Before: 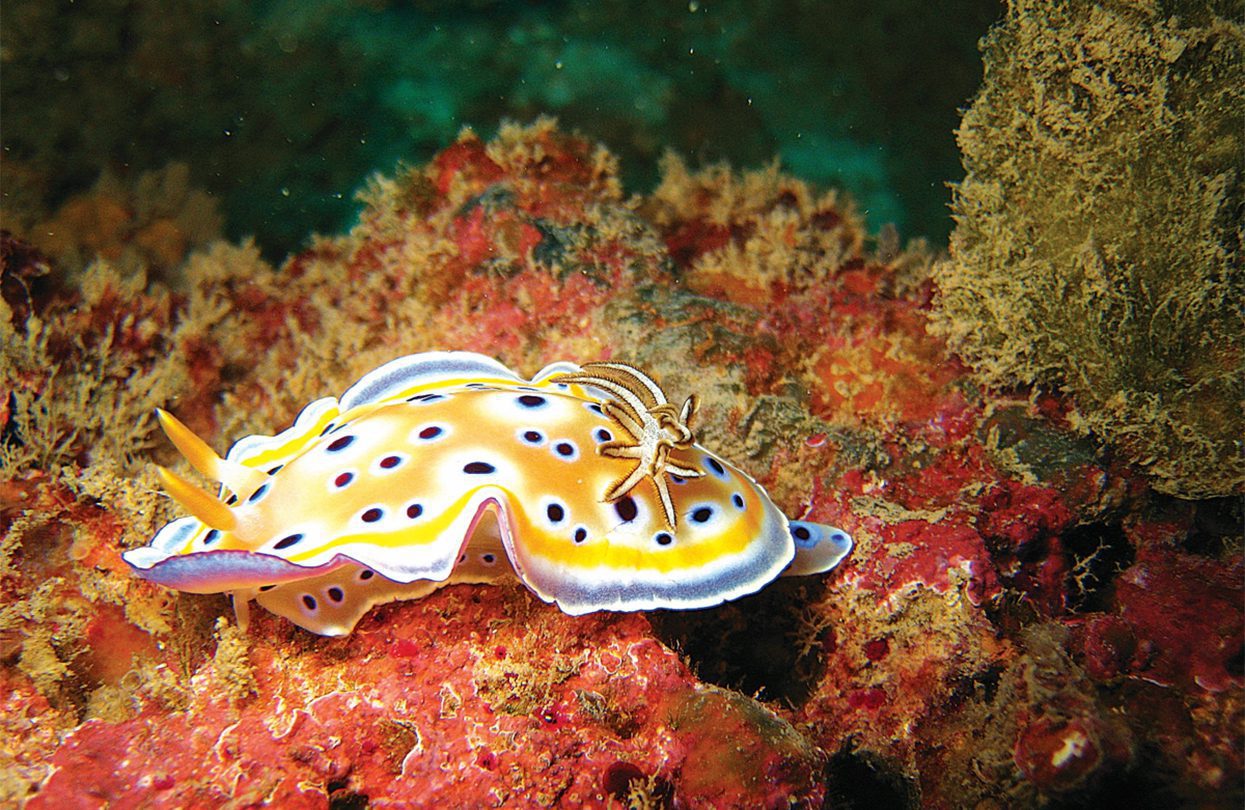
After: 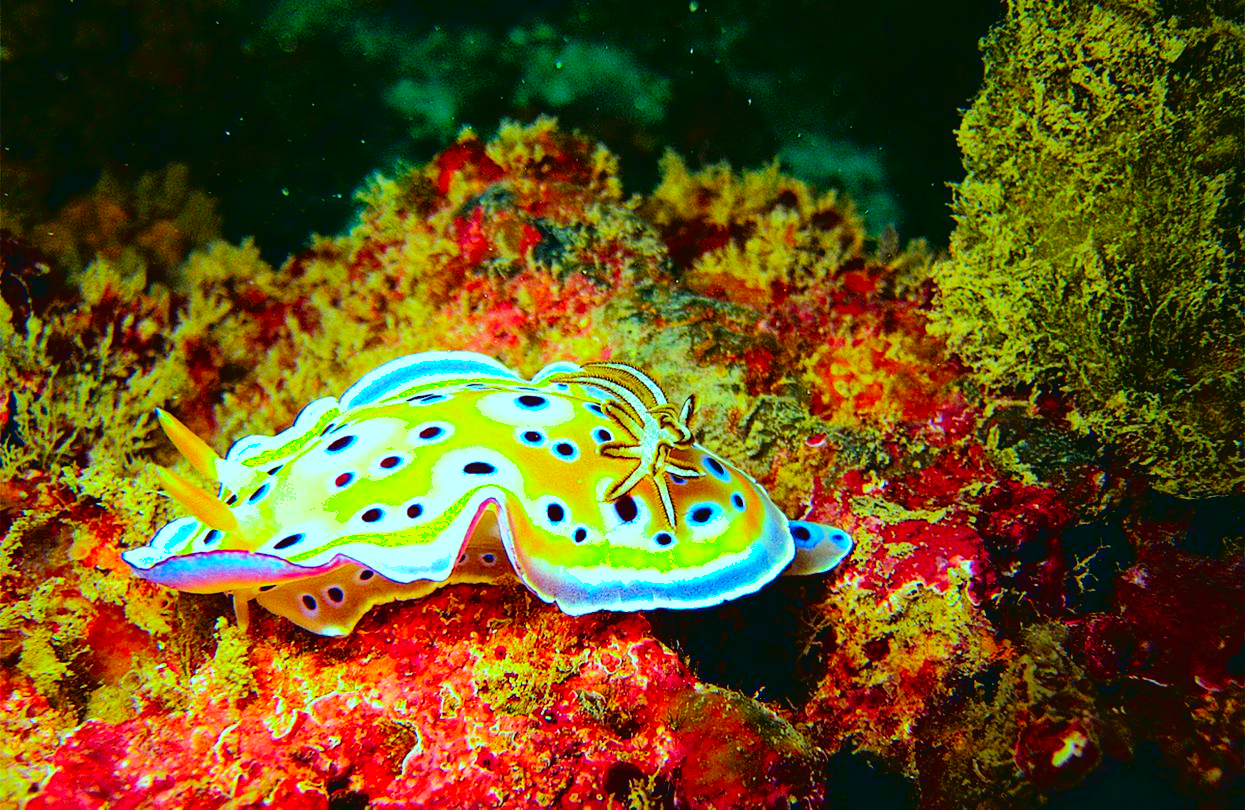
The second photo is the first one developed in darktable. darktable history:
color balance: mode lift, gamma, gain (sRGB), lift [0.997, 0.979, 1.021, 1.011], gamma [1, 1.084, 0.916, 0.998], gain [1, 0.87, 1.13, 1.101], contrast 4.55%, contrast fulcrum 38.24%, output saturation 104.09%
shadows and highlights: on, module defaults
contrast brightness saturation: contrast 0.26, brightness 0.02, saturation 0.87
tone curve: curves: ch0 [(0, 0.019) (0.11, 0.036) (0.259, 0.214) (0.378, 0.365) (0.499, 0.529) (1, 1)], color space Lab, linked channels, preserve colors none
exposure: compensate highlight preservation false
